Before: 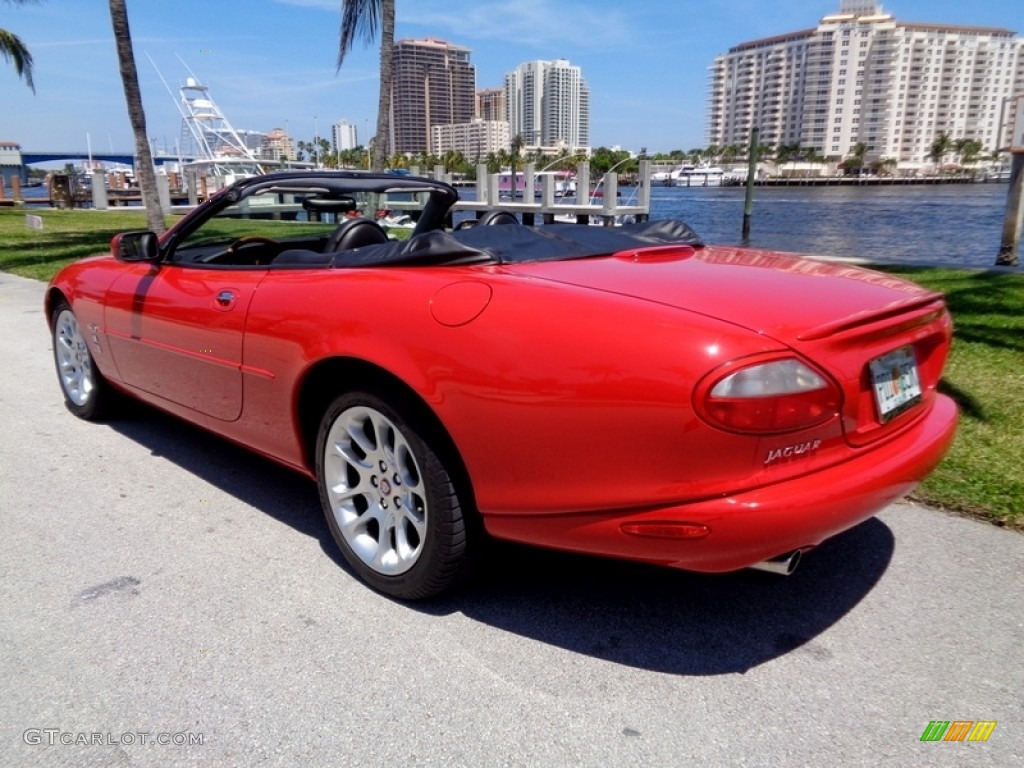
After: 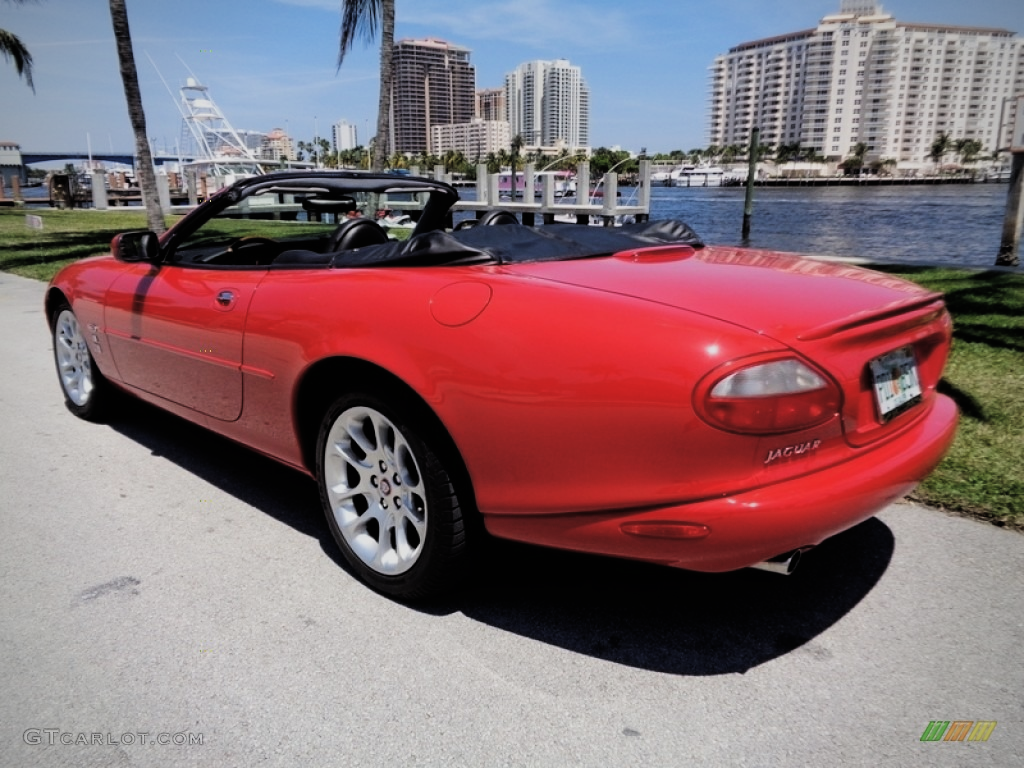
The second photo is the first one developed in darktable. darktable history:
filmic rgb: black relative exposure -4.97 EV, white relative exposure 3.99 EV, threshold 6 EV, hardness 2.88, contrast 1.389, enable highlight reconstruction true
vignetting: fall-off radius 60.47%, center (0, 0.01)
exposure: black level correction -0.014, exposure -0.19 EV, compensate highlight preservation false
